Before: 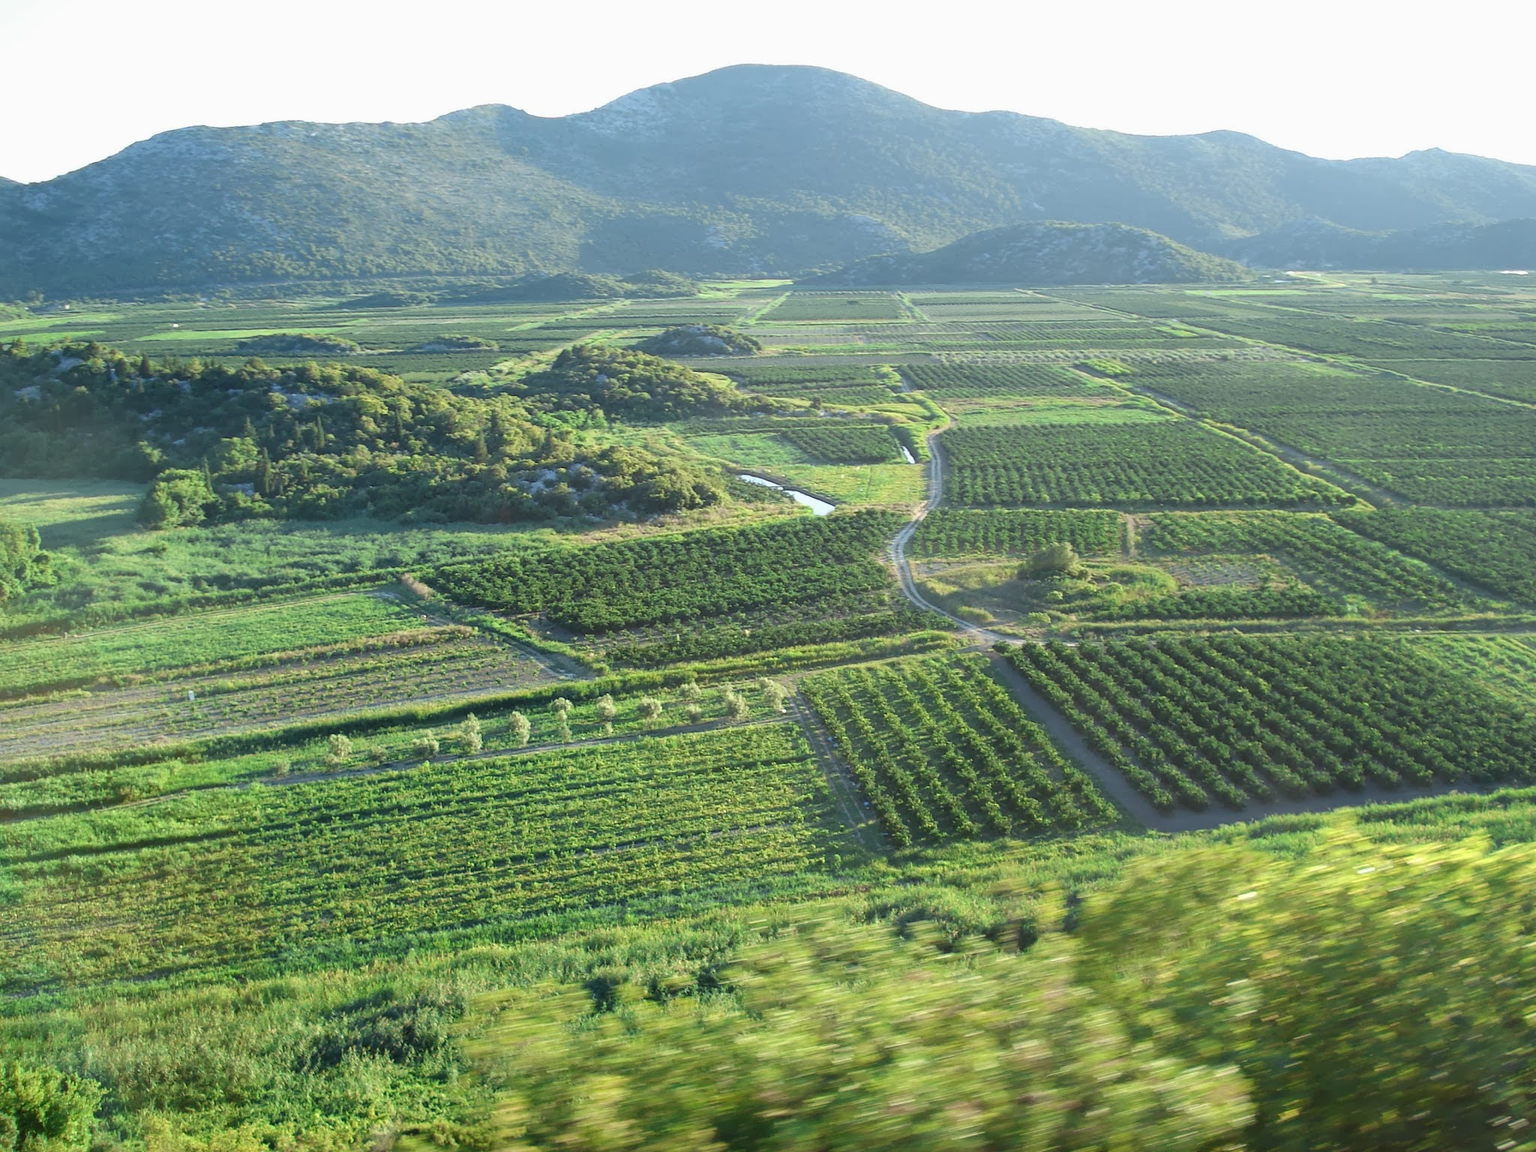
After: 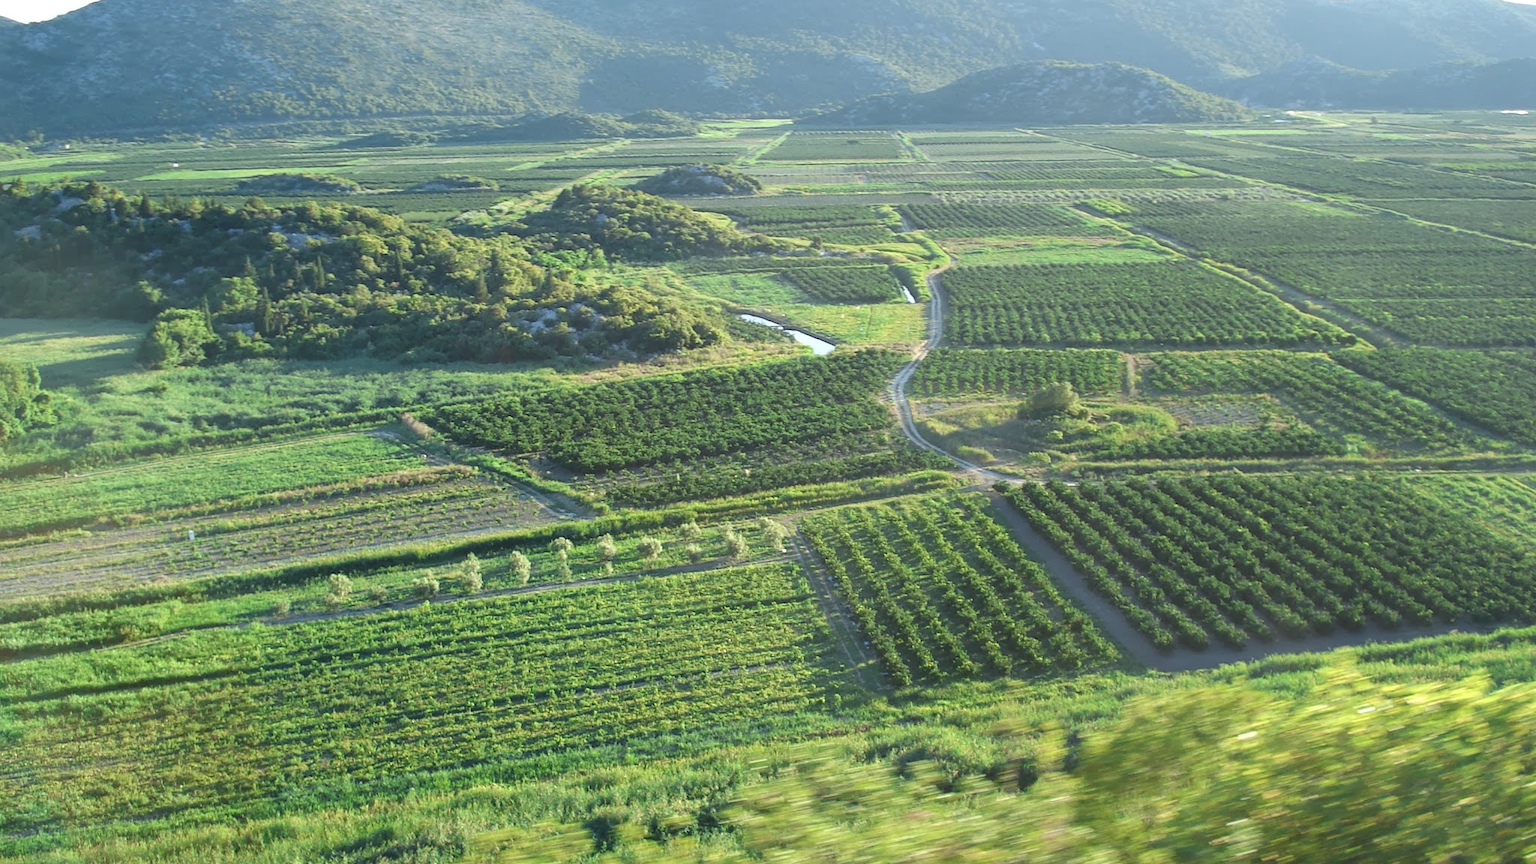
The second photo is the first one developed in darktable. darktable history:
crop: top 13.935%, bottom 11.024%
exposure: black level correction -0.005, exposure 0.058 EV, compensate highlight preservation false
